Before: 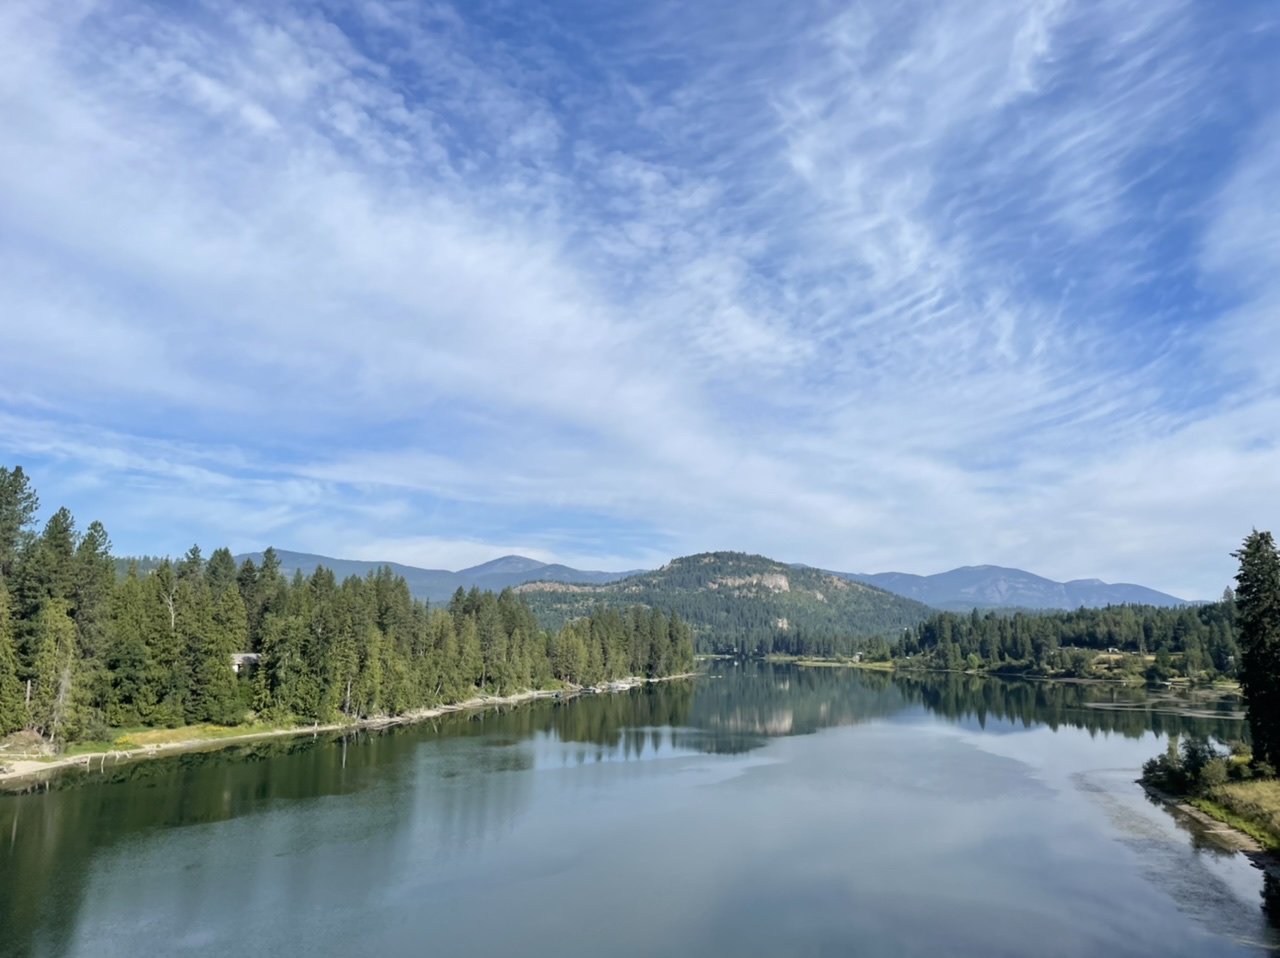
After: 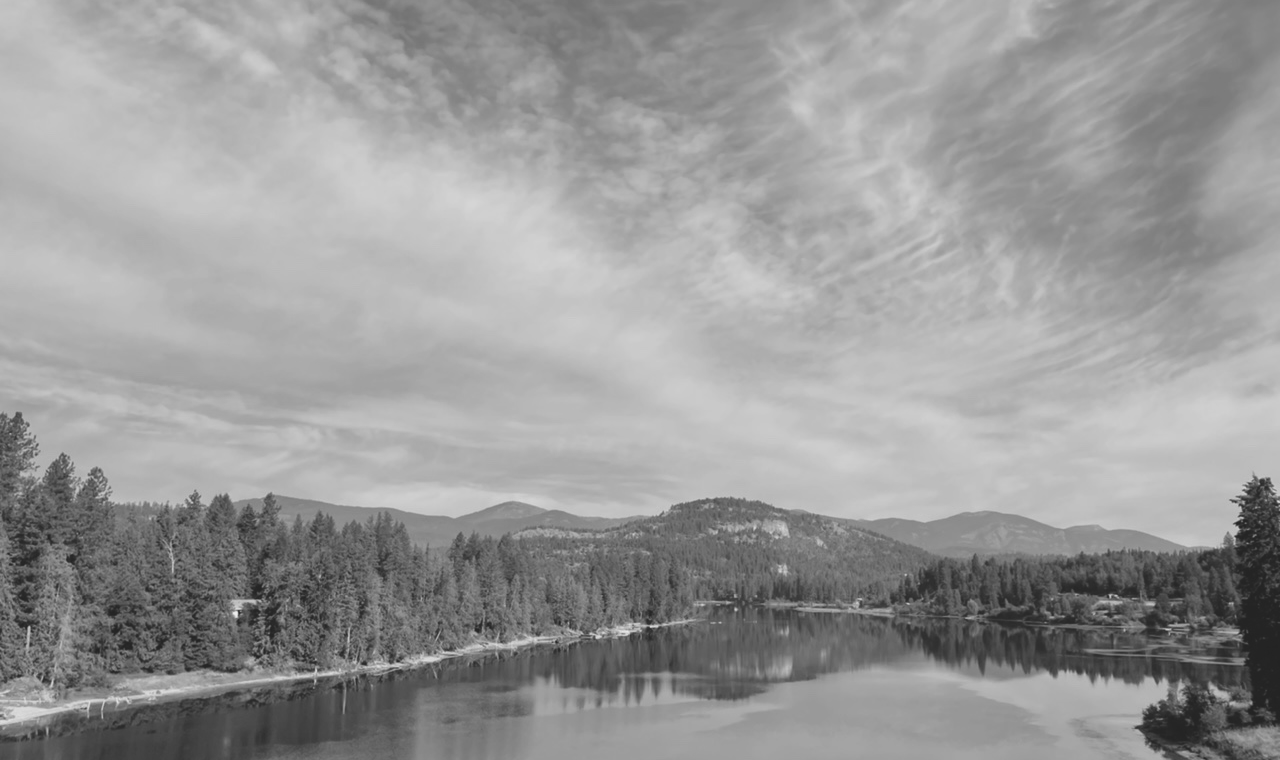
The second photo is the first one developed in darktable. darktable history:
crop and rotate: top 5.667%, bottom 14.937%
exposure: black level correction -0.015, exposure -0.125 EV, compensate highlight preservation false
contrast brightness saturation: contrast -0.05, saturation -0.41
vibrance: on, module defaults
color zones: curves: ch1 [(0, -0.014) (0.143, -0.013) (0.286, -0.013) (0.429, -0.016) (0.571, -0.019) (0.714, -0.015) (0.857, 0.002) (1, -0.014)]
